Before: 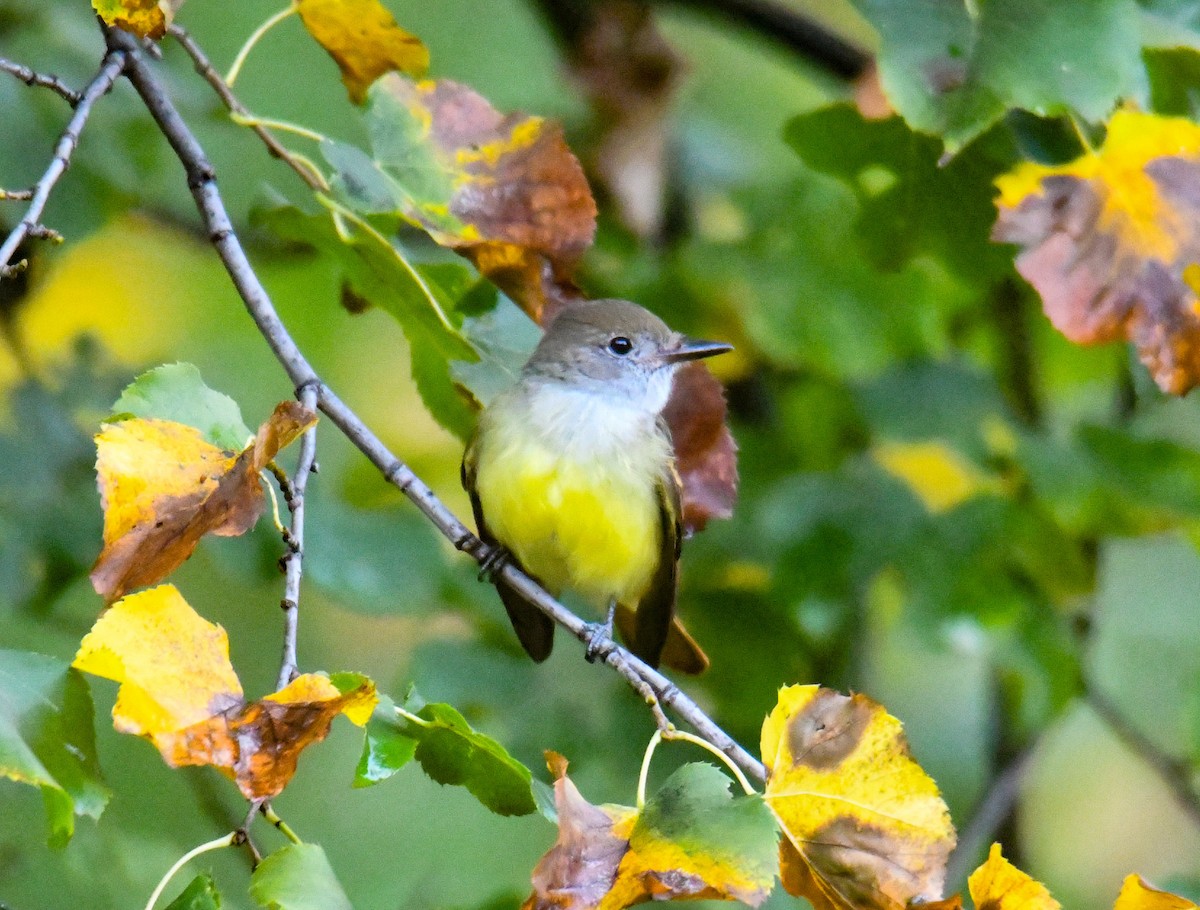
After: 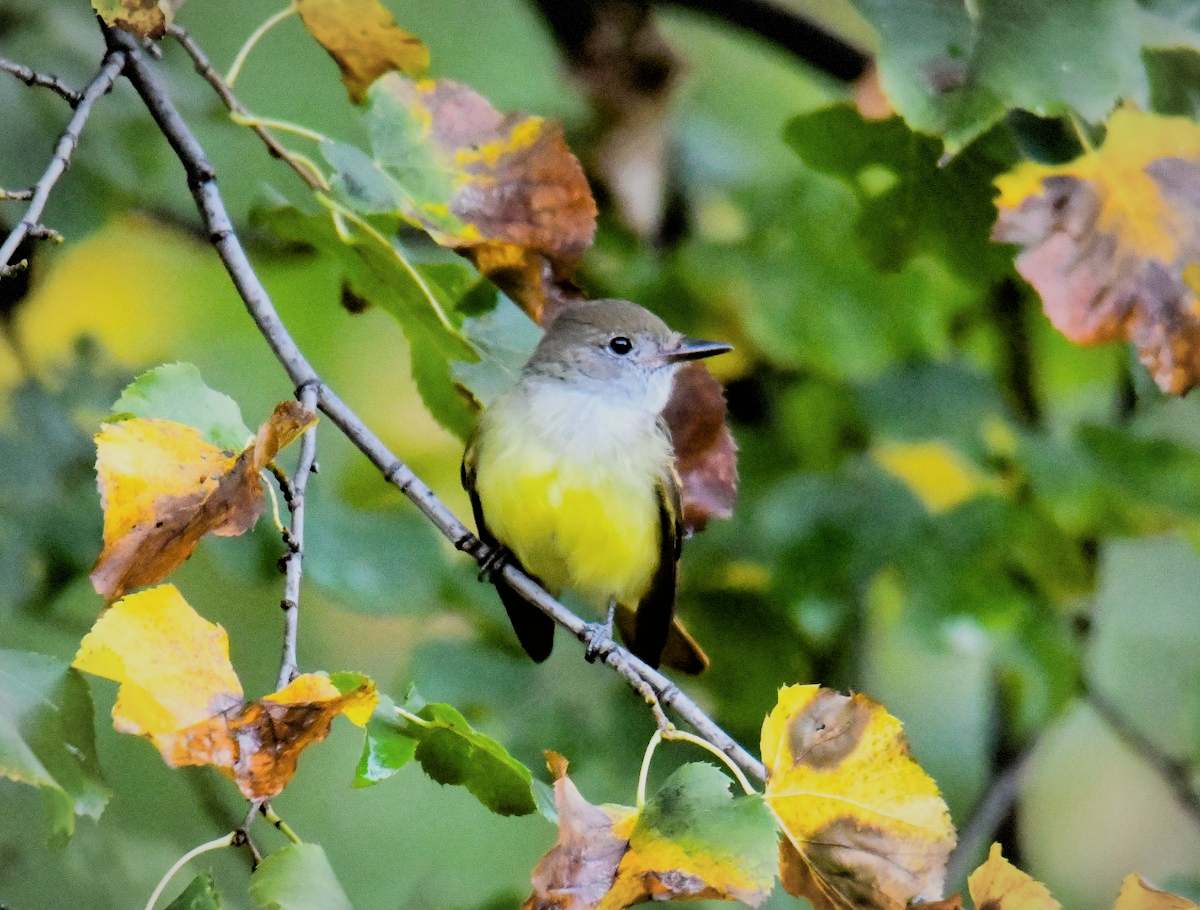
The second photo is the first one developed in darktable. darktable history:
filmic rgb: black relative exposure -5.11 EV, white relative exposure 3.98 EV, hardness 2.89, contrast 1.203
contrast brightness saturation: saturation -0.043
vignetting: brightness -0.175, saturation -0.299, automatic ratio true, dithering 8-bit output
